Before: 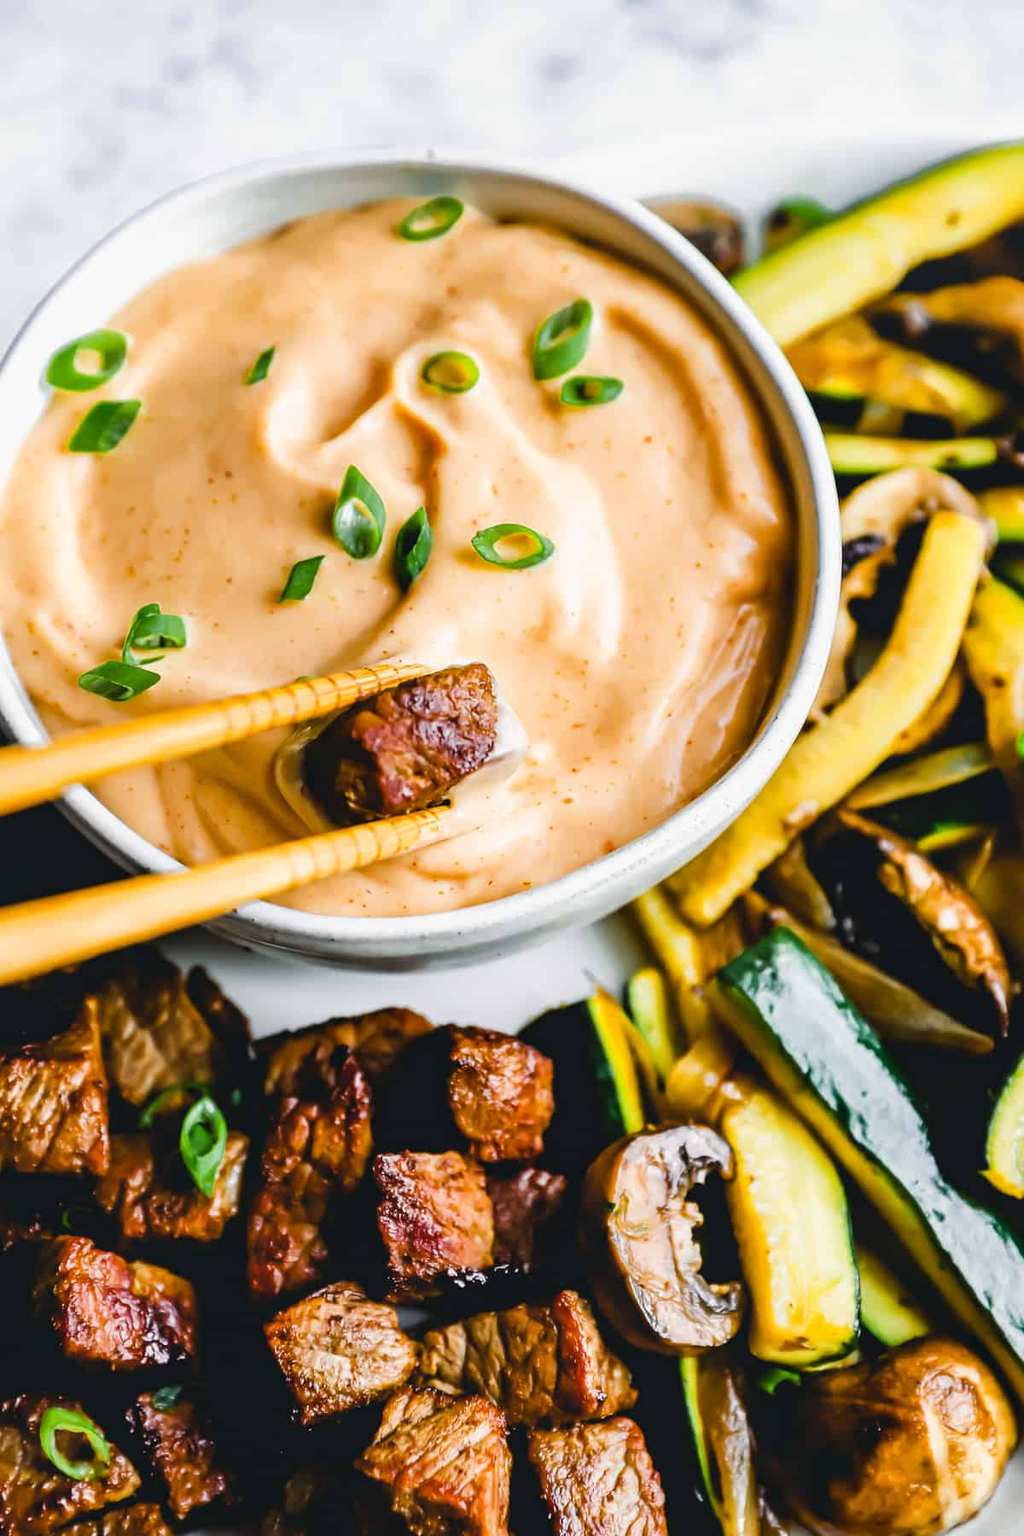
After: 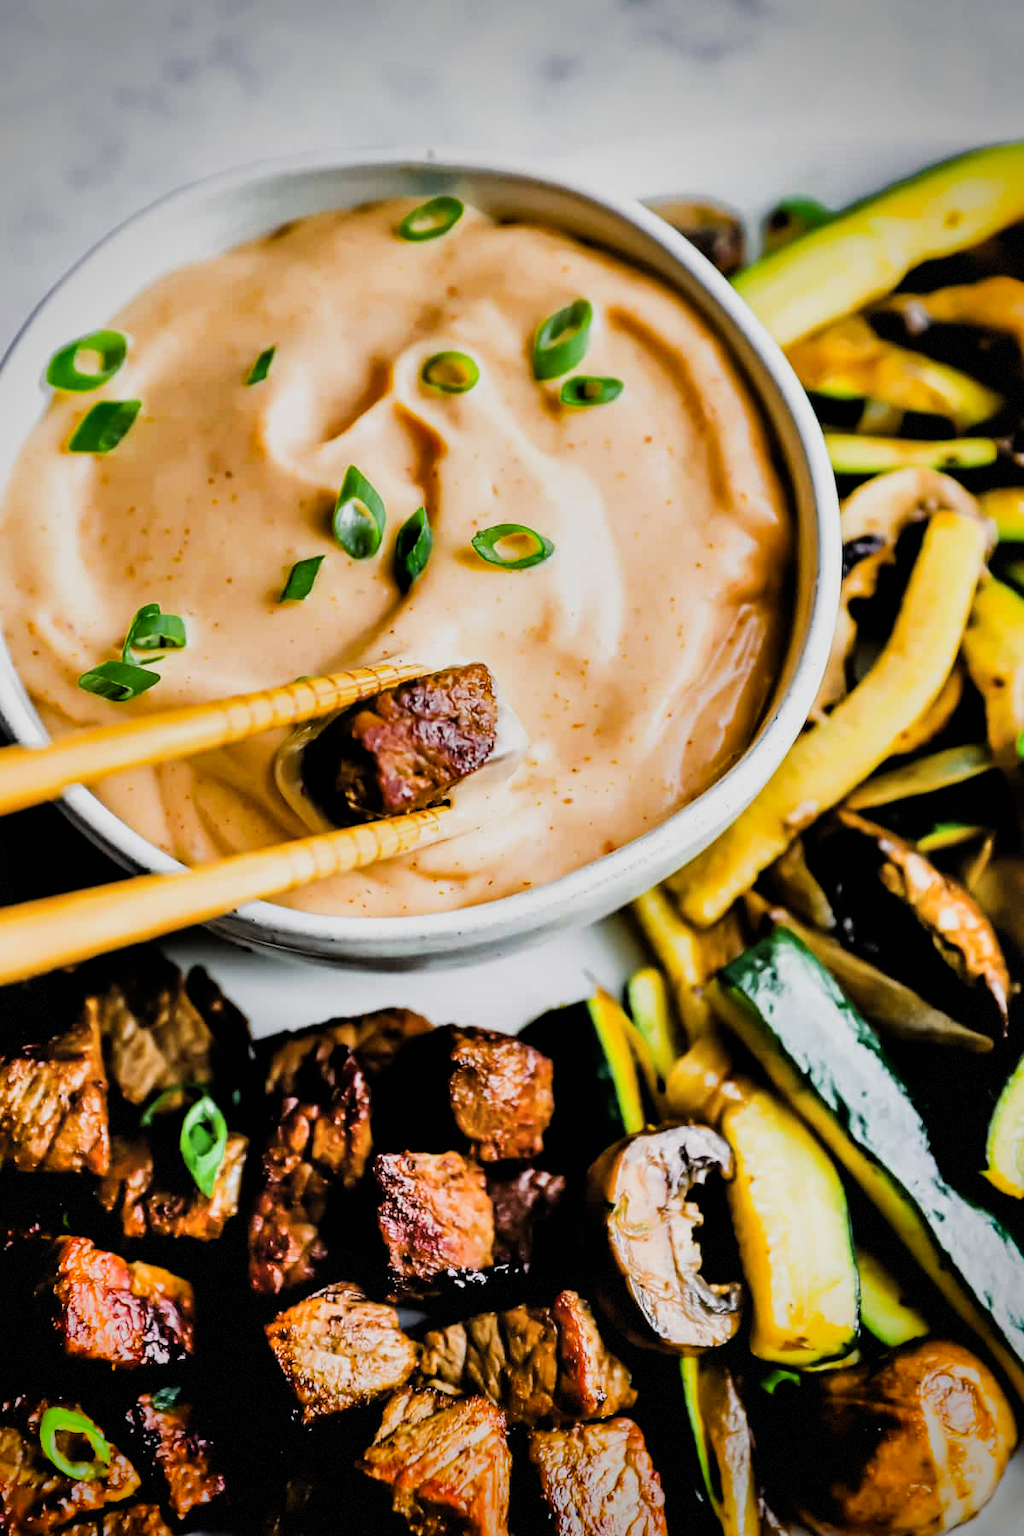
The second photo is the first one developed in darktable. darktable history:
vignetting: fall-off start 66.98%, saturation 0.386, width/height ratio 1.009, dithering 8-bit output
filmic rgb: black relative exposure -5.13 EV, white relative exposure 3.54 EV, hardness 3.17, contrast 1.191, highlights saturation mix -48.85%, iterations of high-quality reconstruction 0, enable highlight reconstruction true
shadows and highlights: soften with gaussian
